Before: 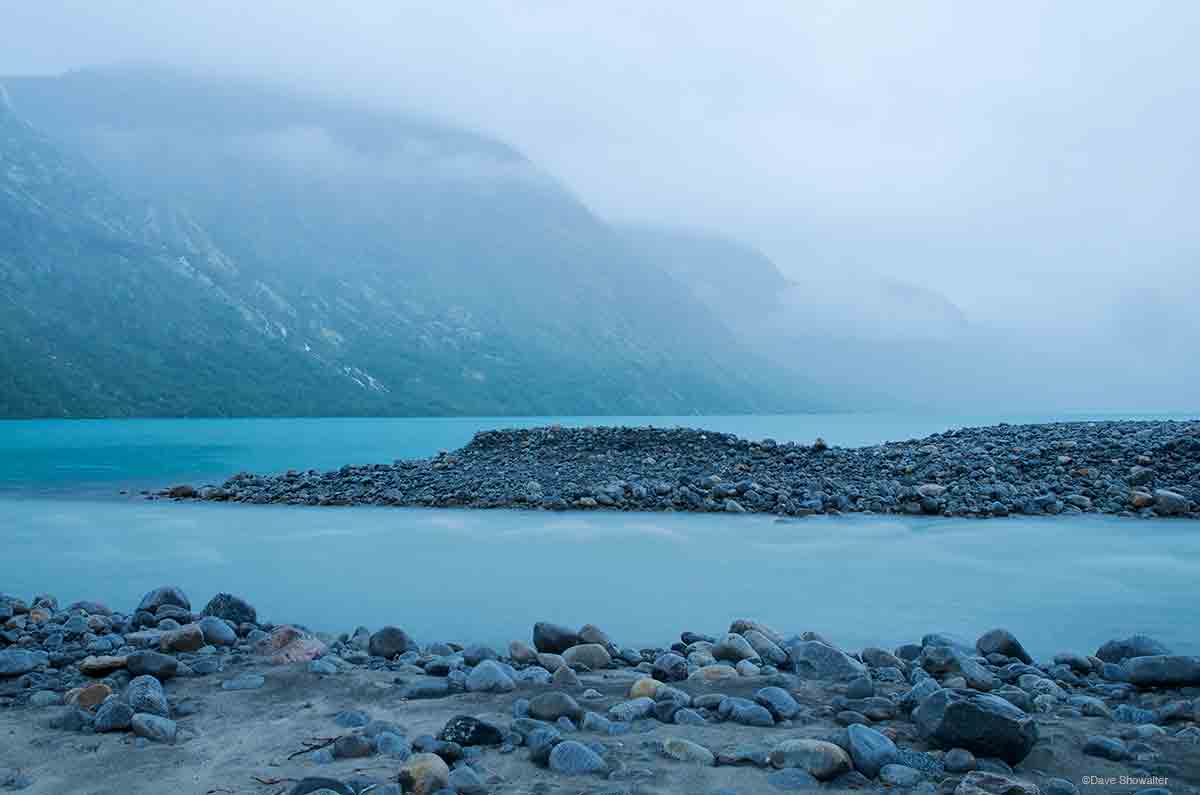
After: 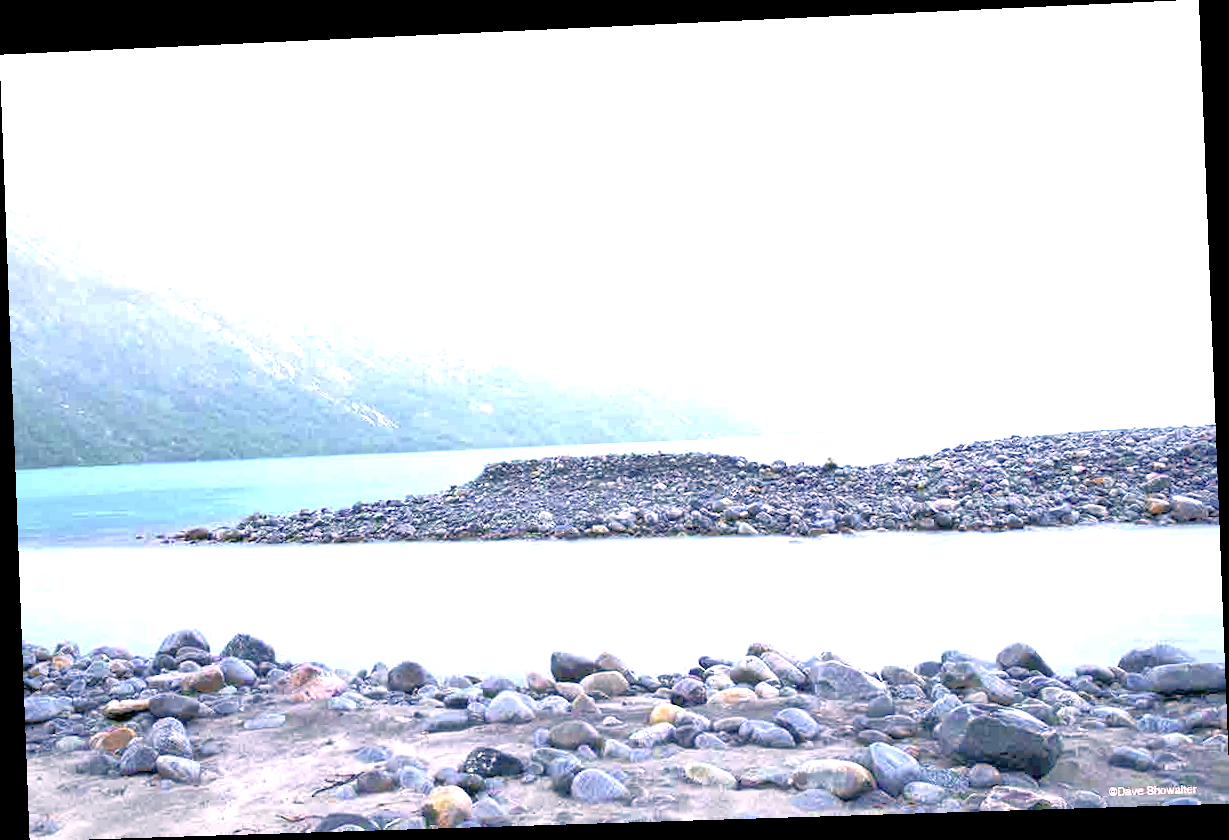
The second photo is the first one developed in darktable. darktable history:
rotate and perspective: rotation -2.22°, lens shift (horizontal) -0.022, automatic cropping off
exposure: exposure 2 EV, compensate exposure bias true, compensate highlight preservation false
tone equalizer: -7 EV 0.15 EV, -6 EV 0.6 EV, -5 EV 1.15 EV, -4 EV 1.33 EV, -3 EV 1.15 EV, -2 EV 0.6 EV, -1 EV 0.15 EV, mask exposure compensation -0.5 EV
color correction: highlights a* 21.16, highlights b* 19.61
